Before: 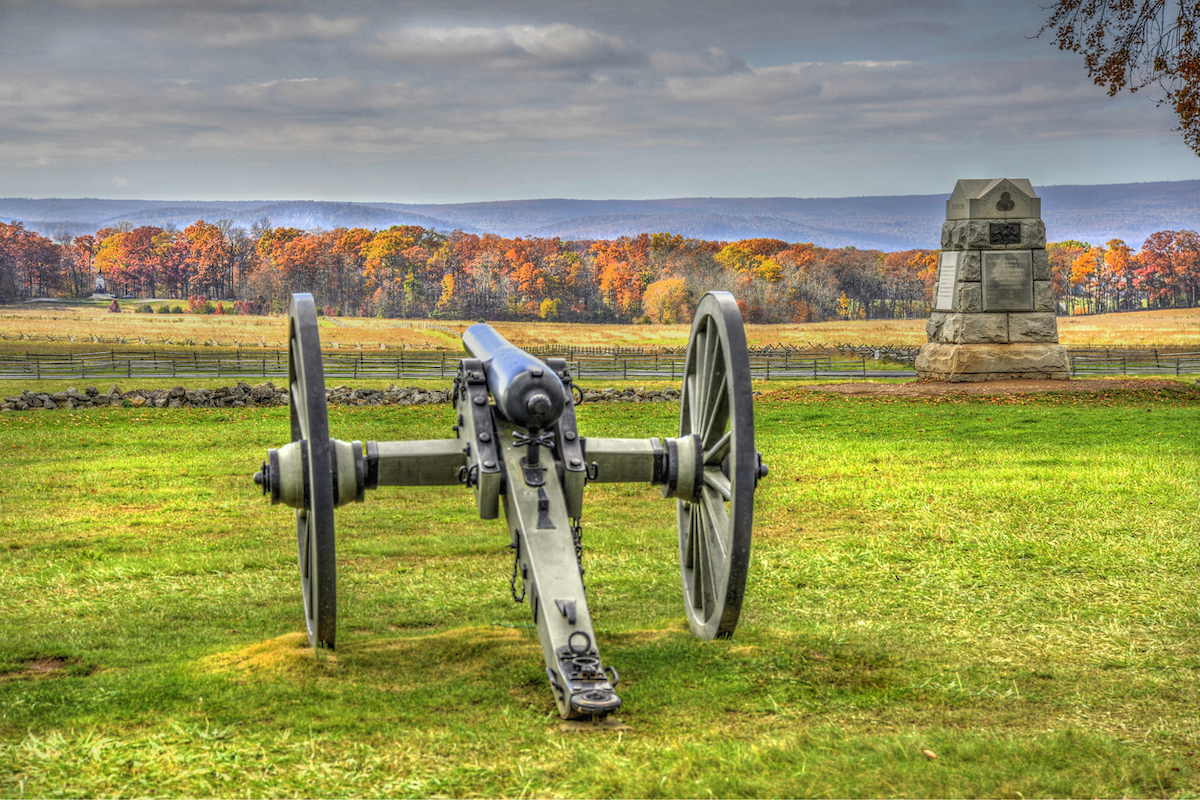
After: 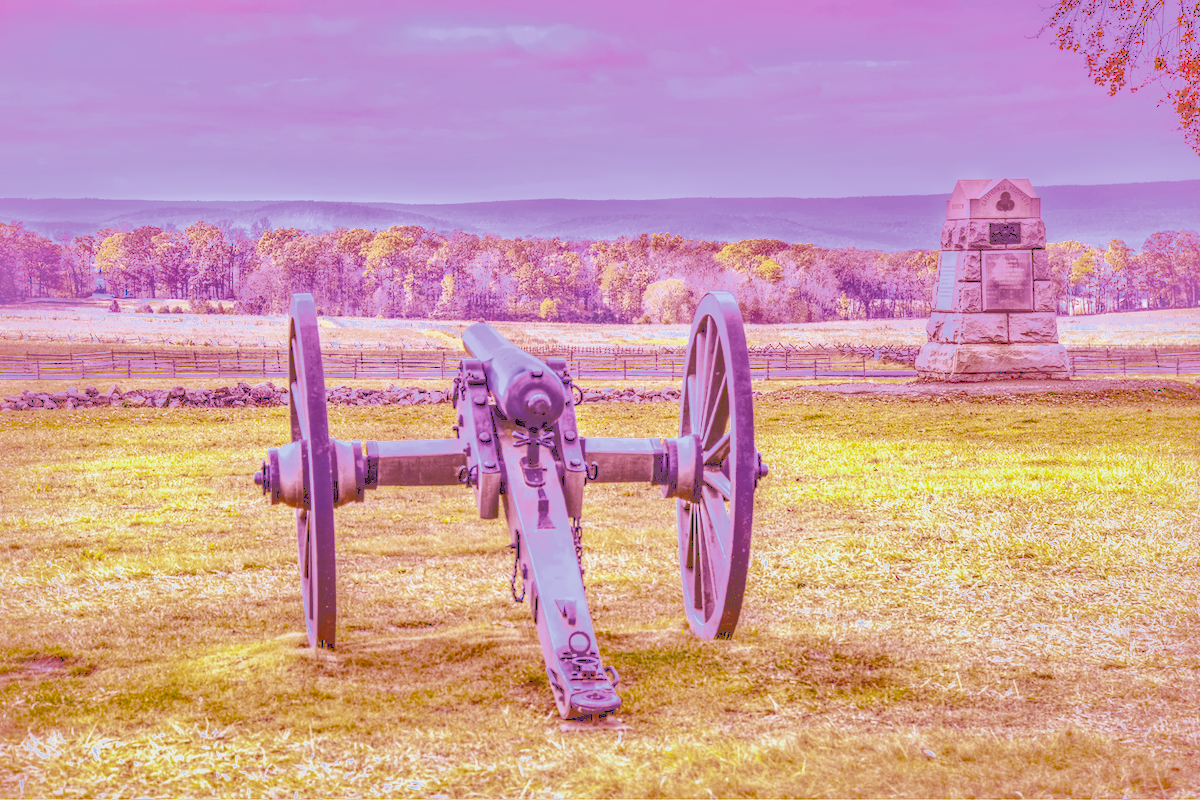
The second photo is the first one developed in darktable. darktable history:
raw chromatic aberrations: on, module defaults
color calibration: illuminant custom, x 0.373, y 0.388, temperature 4269.97 K
color balance rgb: perceptual saturation grading › global saturation 25%, global vibrance 20%
denoise (profiled): preserve shadows 1.25, scattering 0.032, a [-1, 0, 0], b [0, 0, 0], compensate highlight preservation false
filmic rgb: black relative exposure -7.65 EV, white relative exposure 4.56 EV, hardness 3.61
haze removal: compatibility mode true, adaptive false
highlight reconstruction: method reconstruct color, iterations 1, diameter of reconstruction 64 px
hot pixels: on, module defaults
lens correction: scale 1.01, crop 1, focal 85, aperture 8, distance 5.18, camera "Canon EOS RP", lens "Canon RF 85mm F2 MACRO IS STM"
white balance: red 2.229, blue 1.46
tone equalizer "mask blending: all purposes": on, module defaults
exposure: black level correction 0.001, exposure 1.646 EV, compensate exposure bias true, compensate highlight preservation false
local contrast: detail 130%
shadows and highlights: shadows 25, highlights -70
